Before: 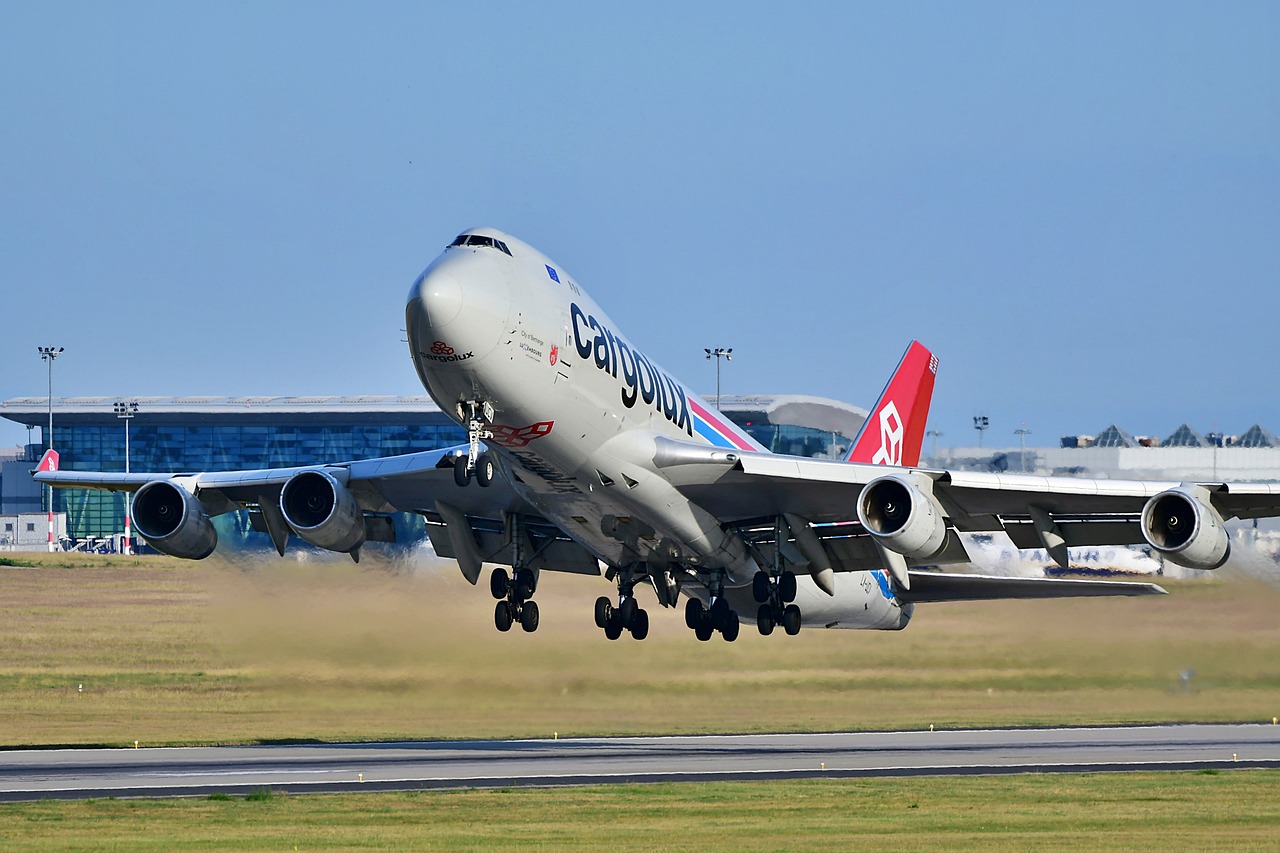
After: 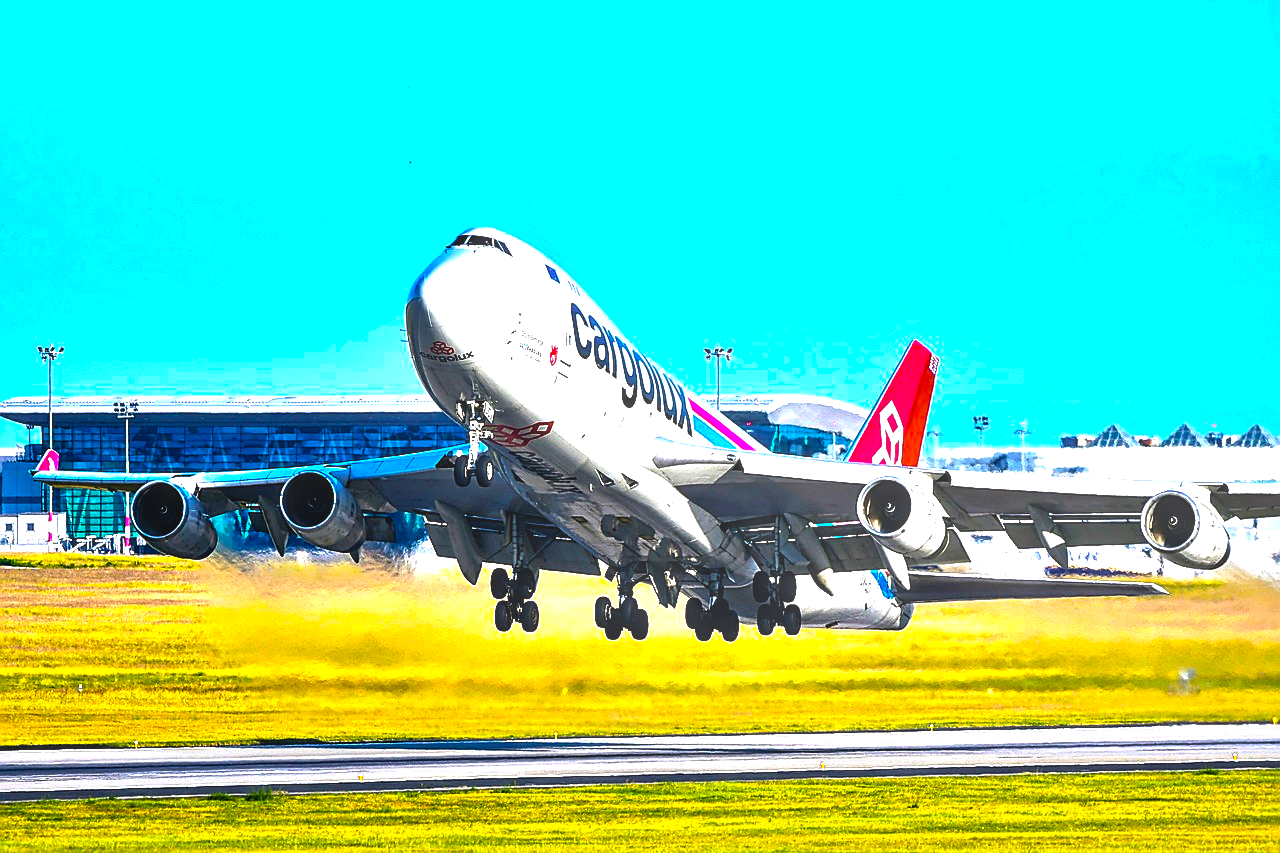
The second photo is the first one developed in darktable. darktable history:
local contrast: detail 130%
sharpen: on, module defaults
color balance rgb: linear chroma grading › shadows -30%, linear chroma grading › global chroma 35%, perceptual saturation grading › global saturation 75%, perceptual saturation grading › shadows -30%, perceptual brilliance grading › highlights 75%, perceptual brilliance grading › shadows -30%, global vibrance 35%
white balance: red 1.004, blue 1.024
